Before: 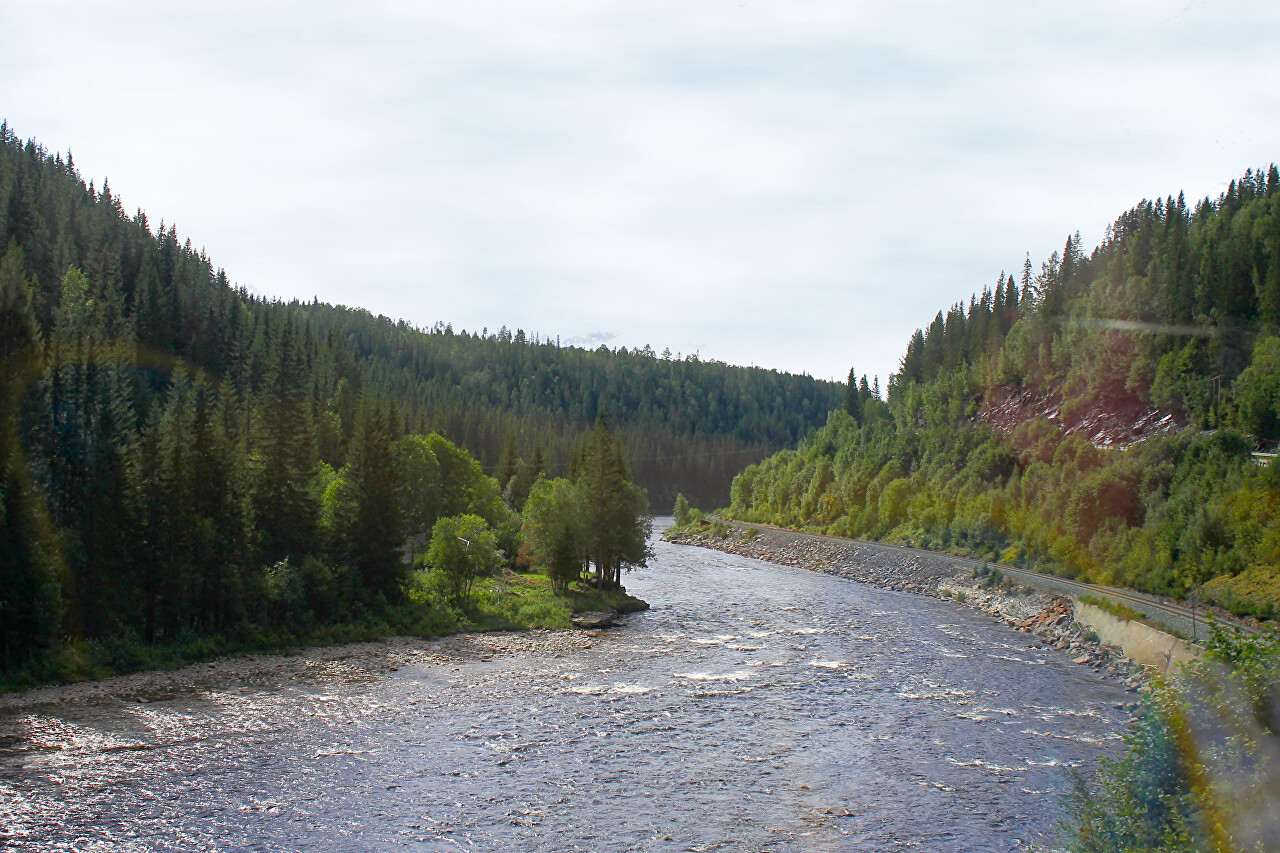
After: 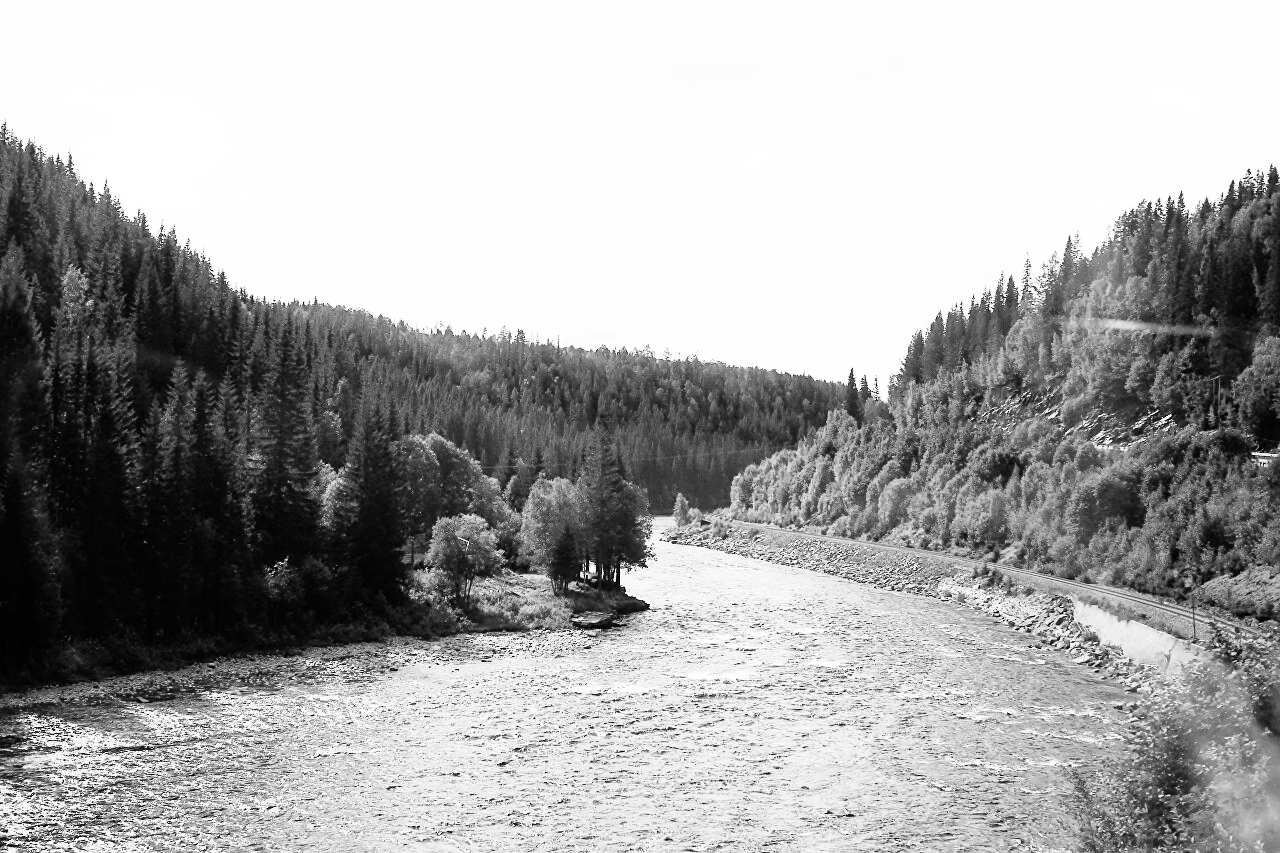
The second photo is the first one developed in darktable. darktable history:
monochrome: a 2.21, b -1.33, size 2.2
rgb curve: curves: ch0 [(0, 0) (0.21, 0.15) (0.24, 0.21) (0.5, 0.75) (0.75, 0.96) (0.89, 0.99) (1, 1)]; ch1 [(0, 0.02) (0.21, 0.13) (0.25, 0.2) (0.5, 0.67) (0.75, 0.9) (0.89, 0.97) (1, 1)]; ch2 [(0, 0.02) (0.21, 0.13) (0.25, 0.2) (0.5, 0.67) (0.75, 0.9) (0.89, 0.97) (1, 1)], compensate middle gray true
